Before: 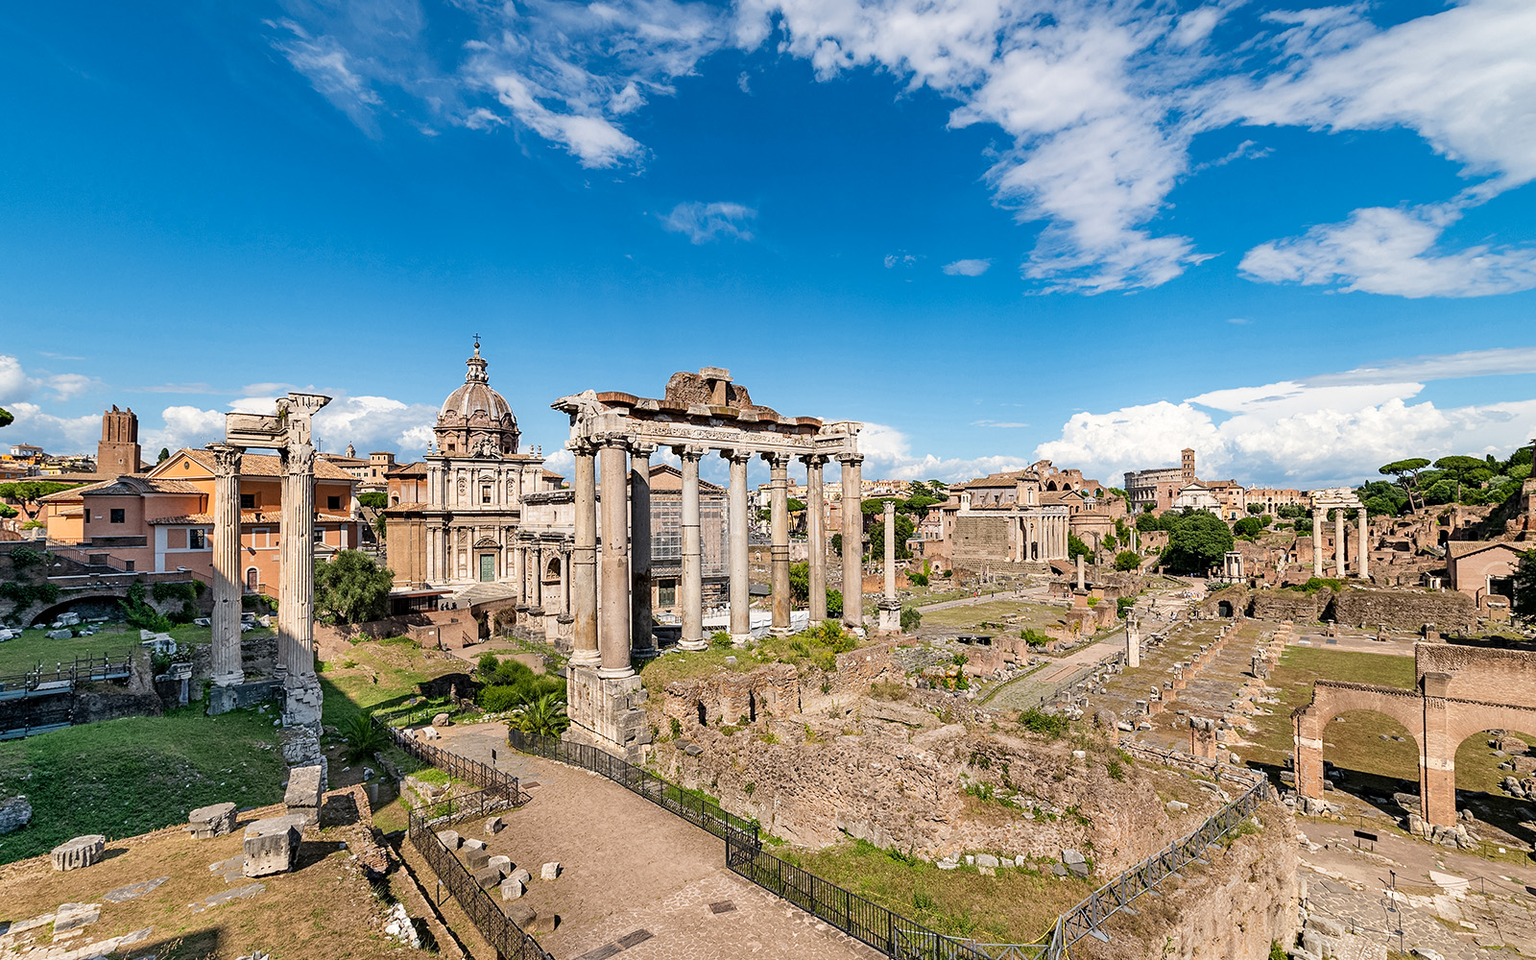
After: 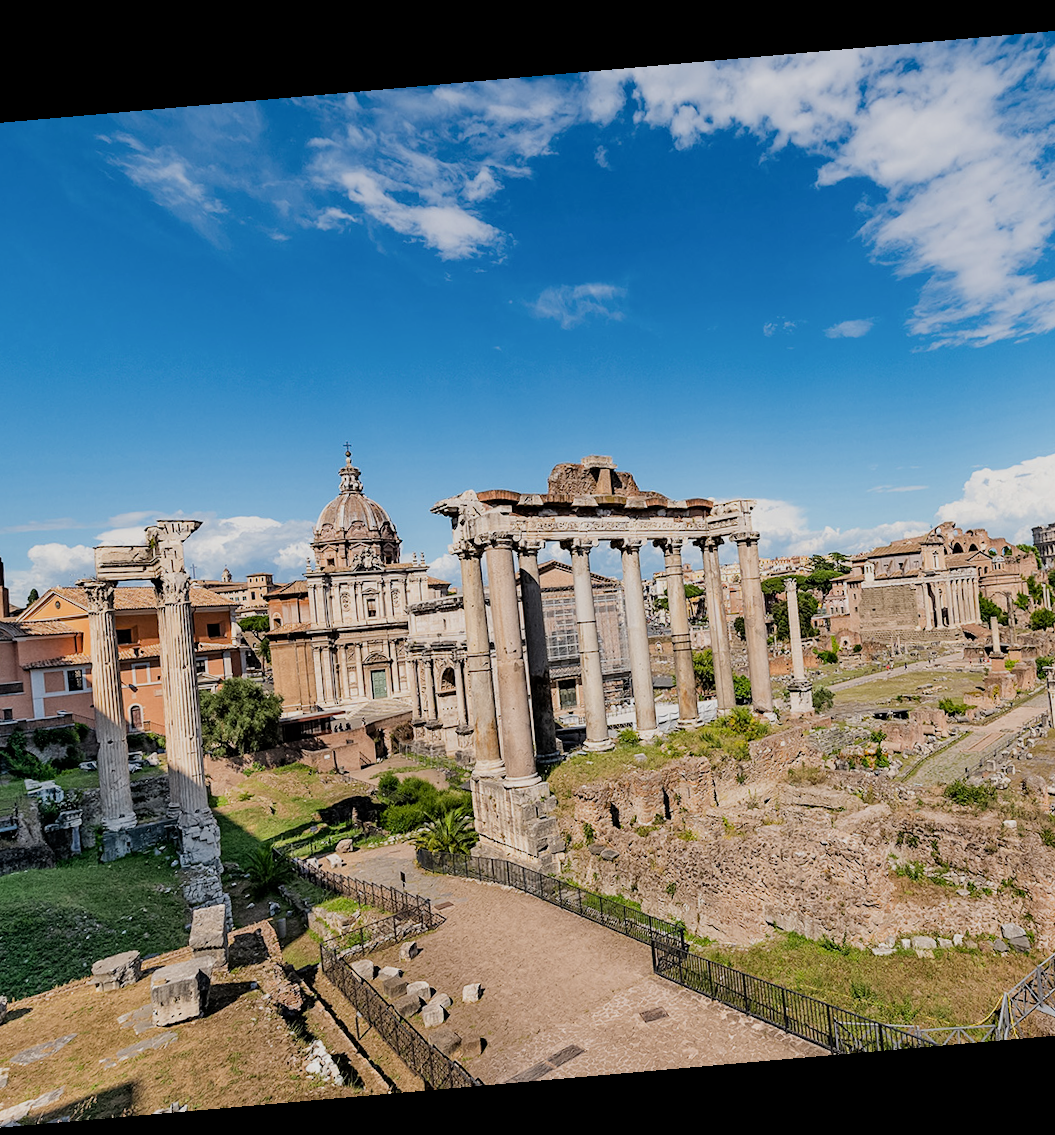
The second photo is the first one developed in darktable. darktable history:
rotate and perspective: rotation -4.98°, automatic cropping off
crop: left 10.644%, right 26.528%
filmic rgb: white relative exposure 3.85 EV, hardness 4.3
